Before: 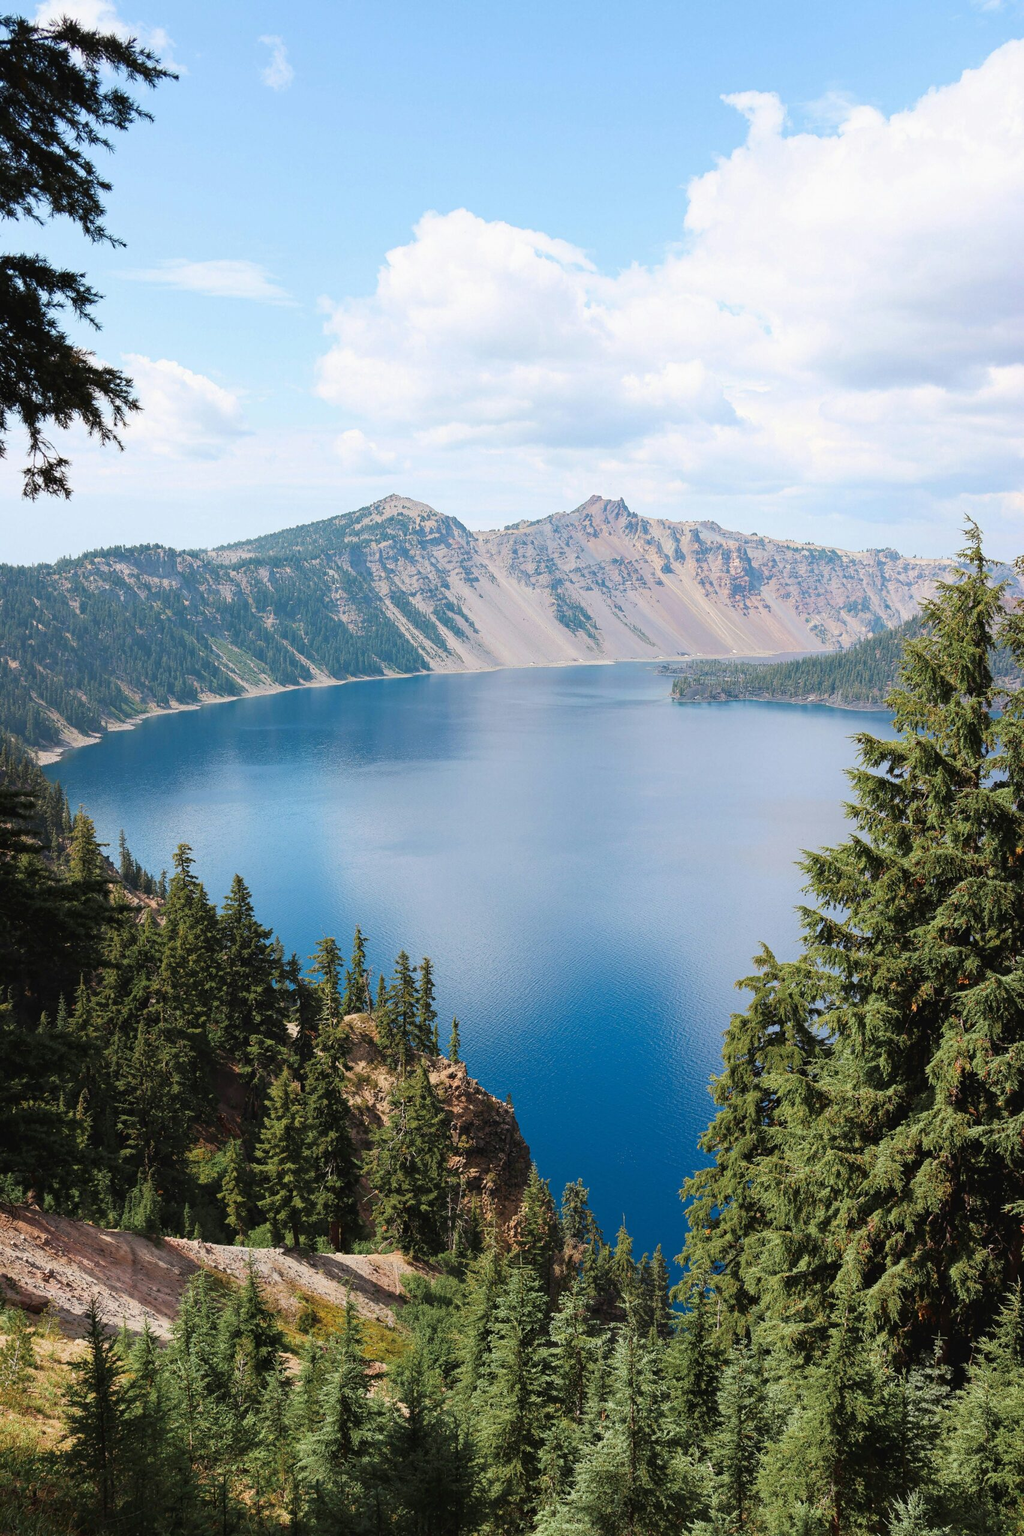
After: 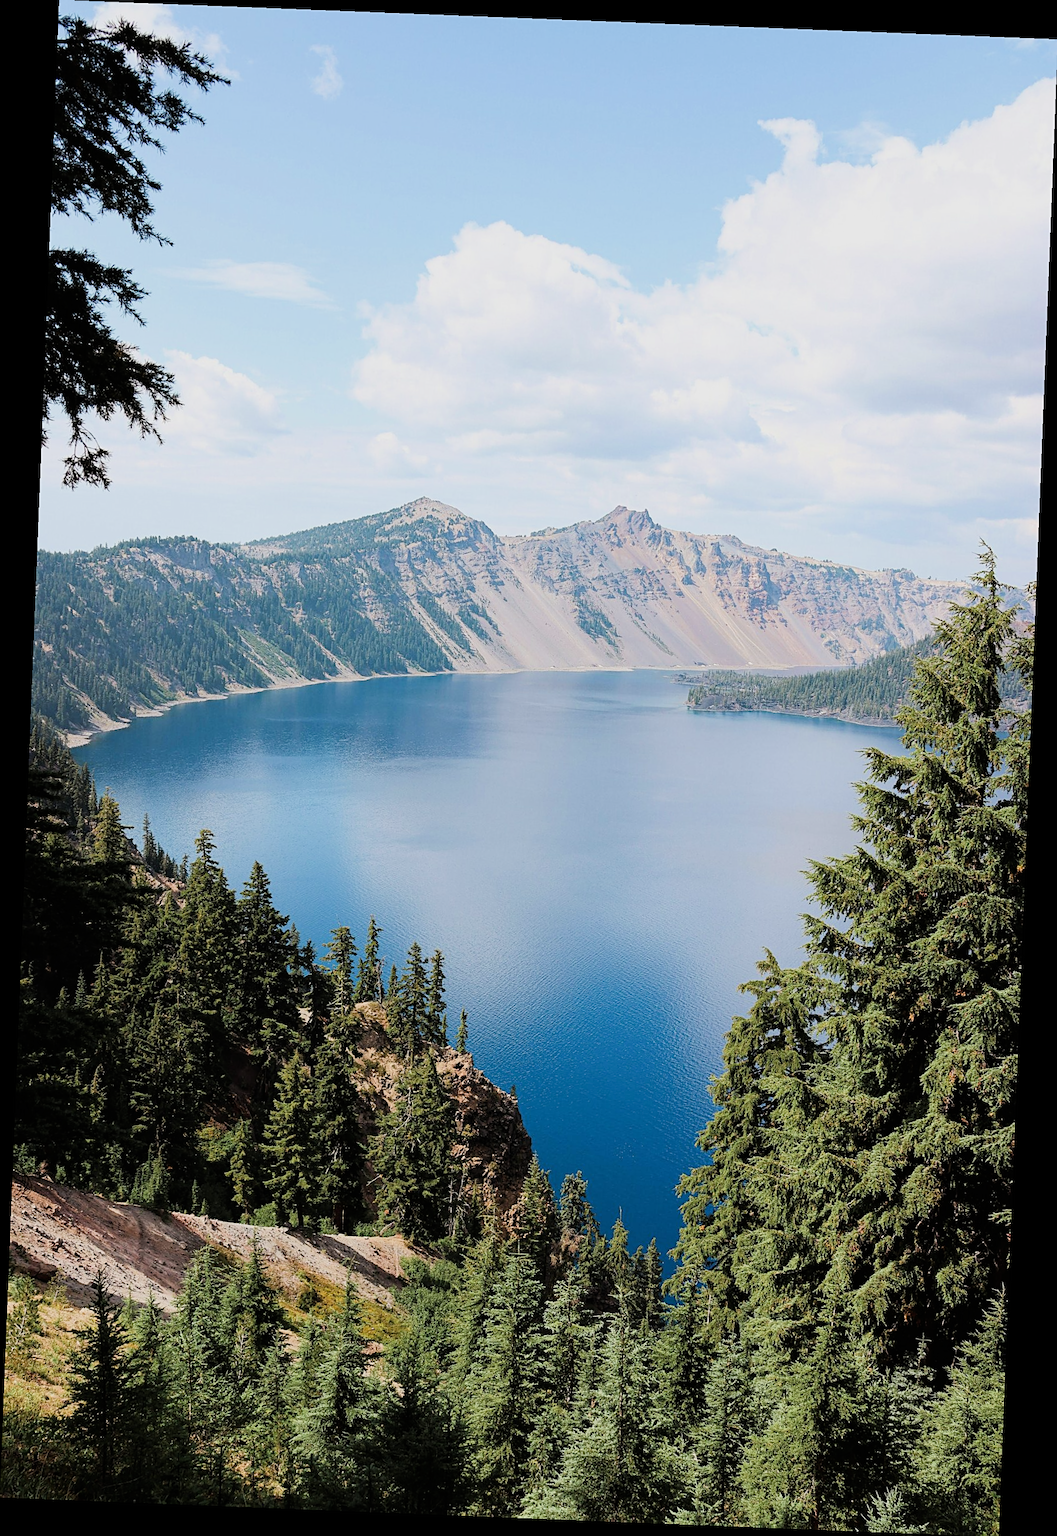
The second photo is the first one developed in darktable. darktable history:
sharpen: on, module defaults
tone equalizer: -8 EV -0.417 EV, -7 EV -0.389 EV, -6 EV -0.333 EV, -5 EV -0.222 EV, -3 EV 0.222 EV, -2 EV 0.333 EV, -1 EV 0.389 EV, +0 EV 0.417 EV, edges refinement/feathering 500, mask exposure compensation -1.57 EV, preserve details no
filmic rgb: hardness 4.17
rotate and perspective: rotation 2.27°, automatic cropping off
